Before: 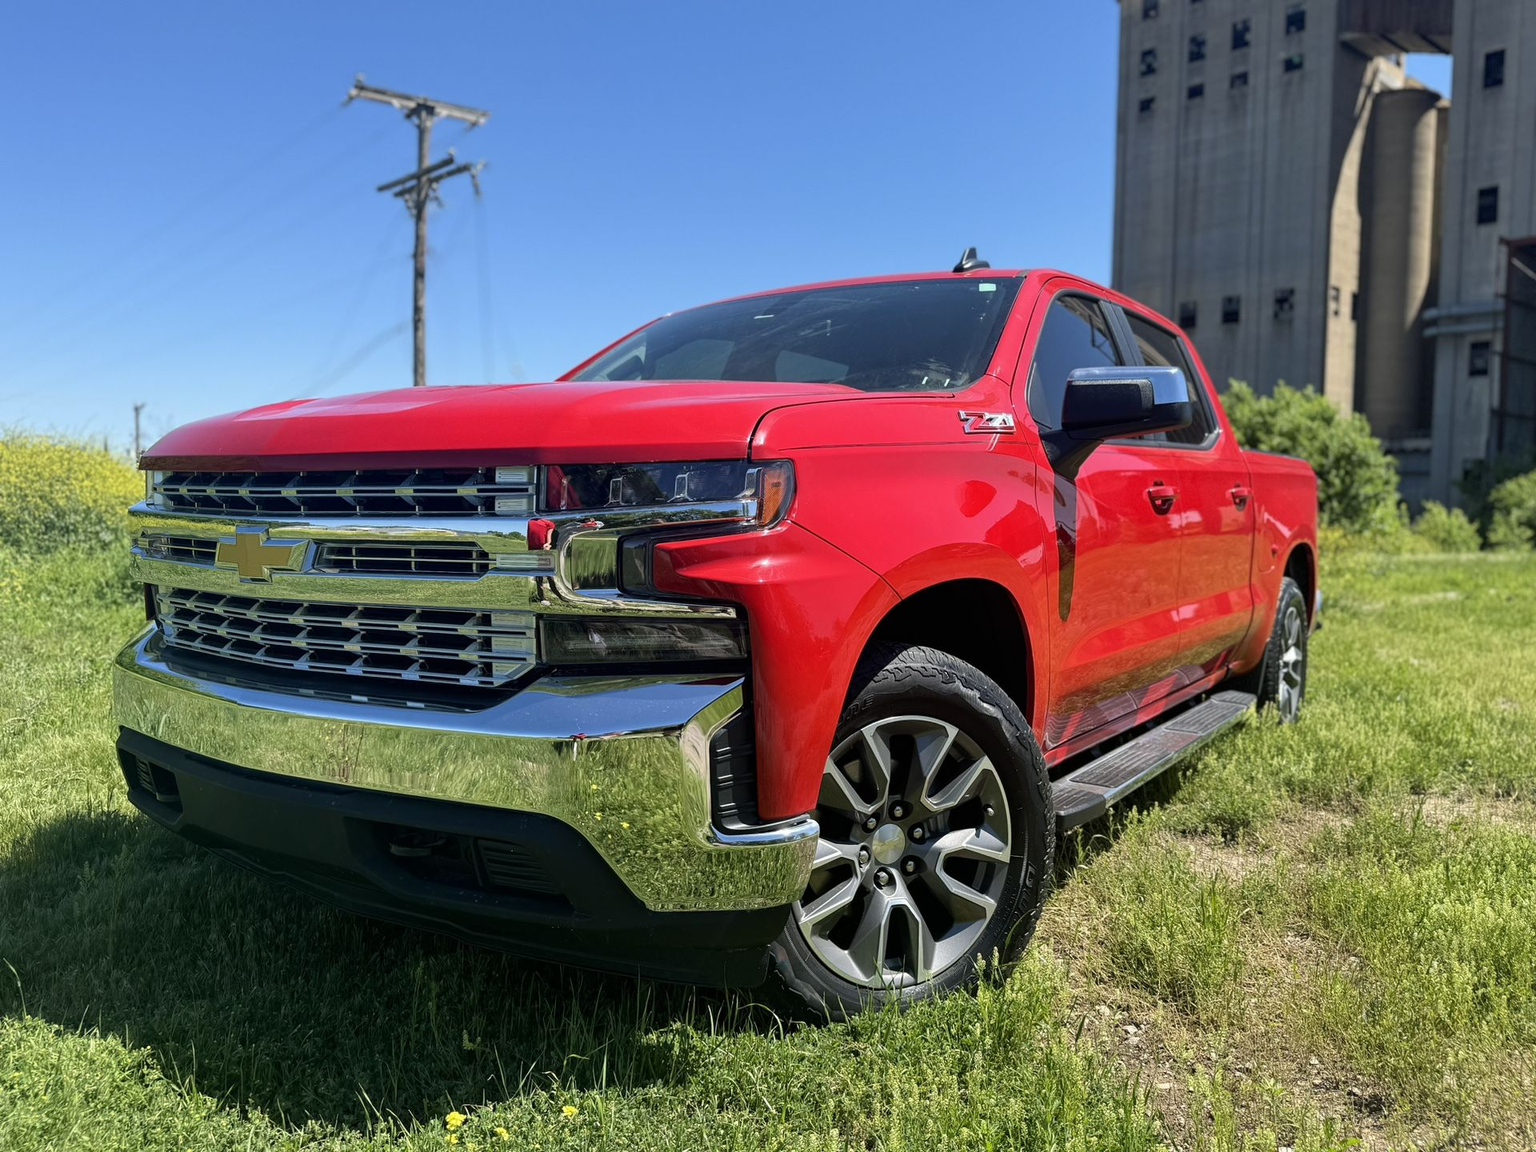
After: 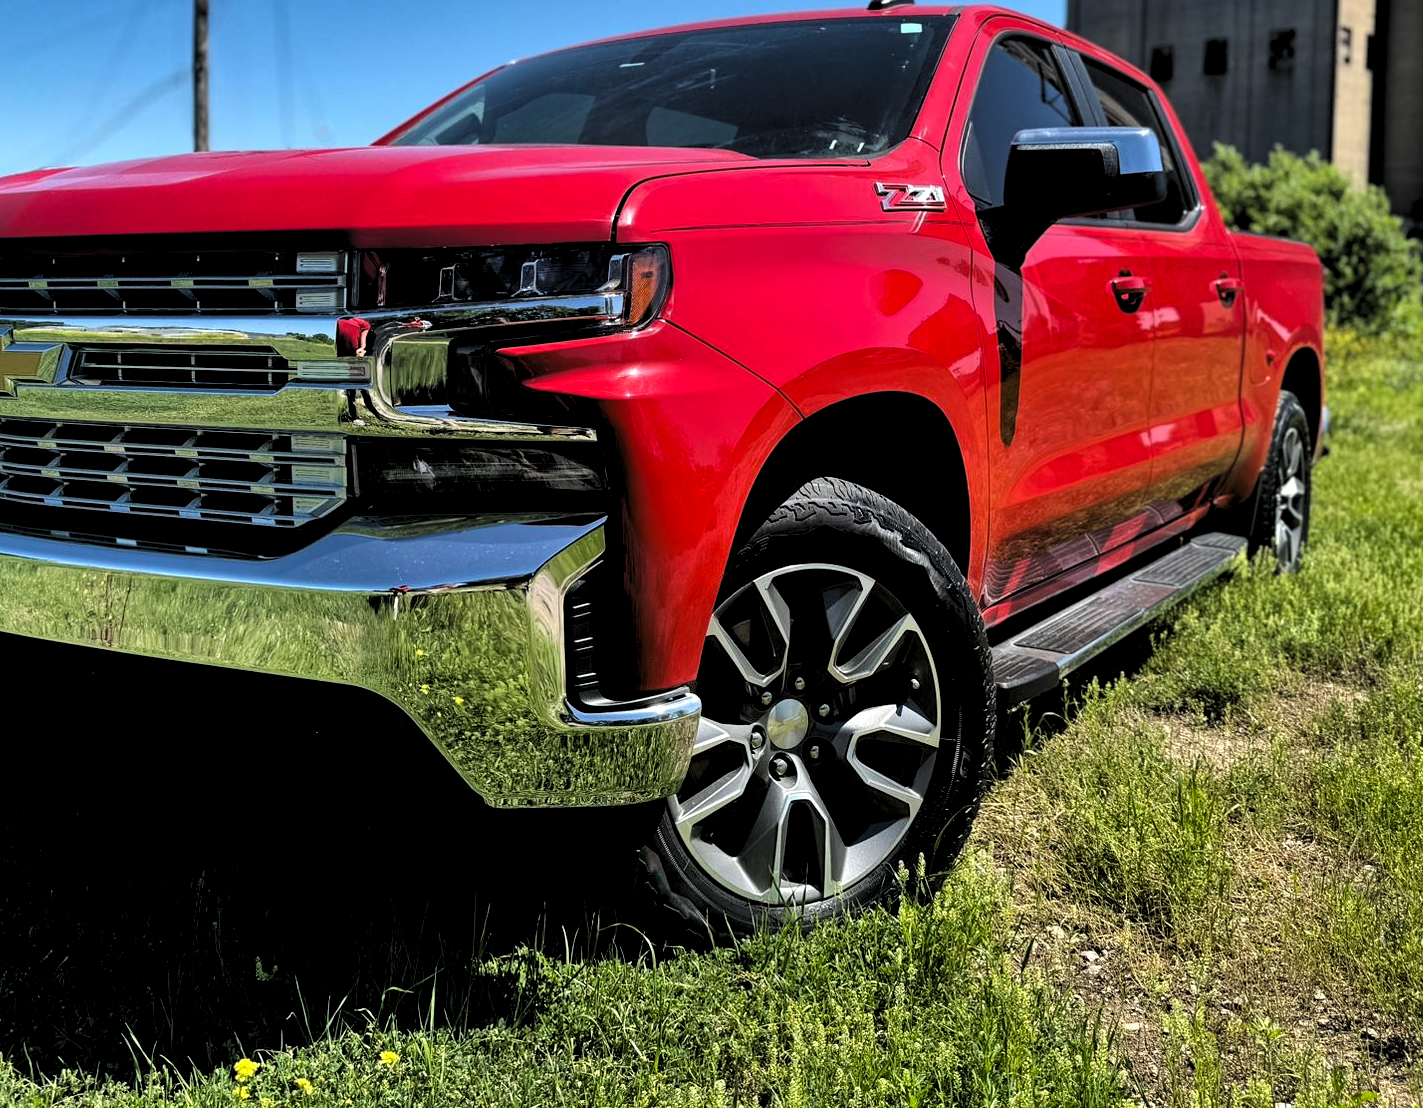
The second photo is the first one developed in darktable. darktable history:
crop: left 16.828%, top 22.987%, right 9.014%
levels: levels [0.182, 0.542, 0.902]
shadows and highlights: white point adjustment -3.7, highlights -63.3, soften with gaussian
